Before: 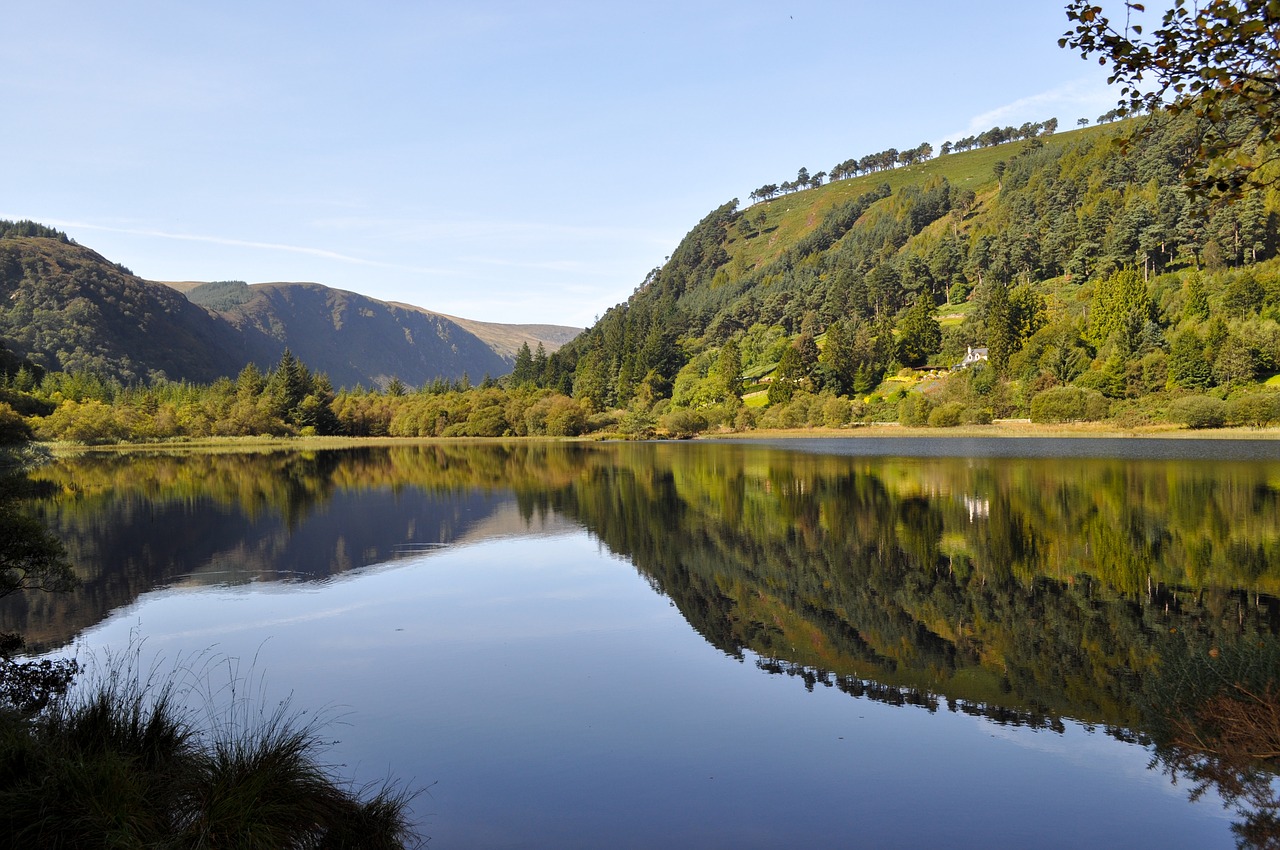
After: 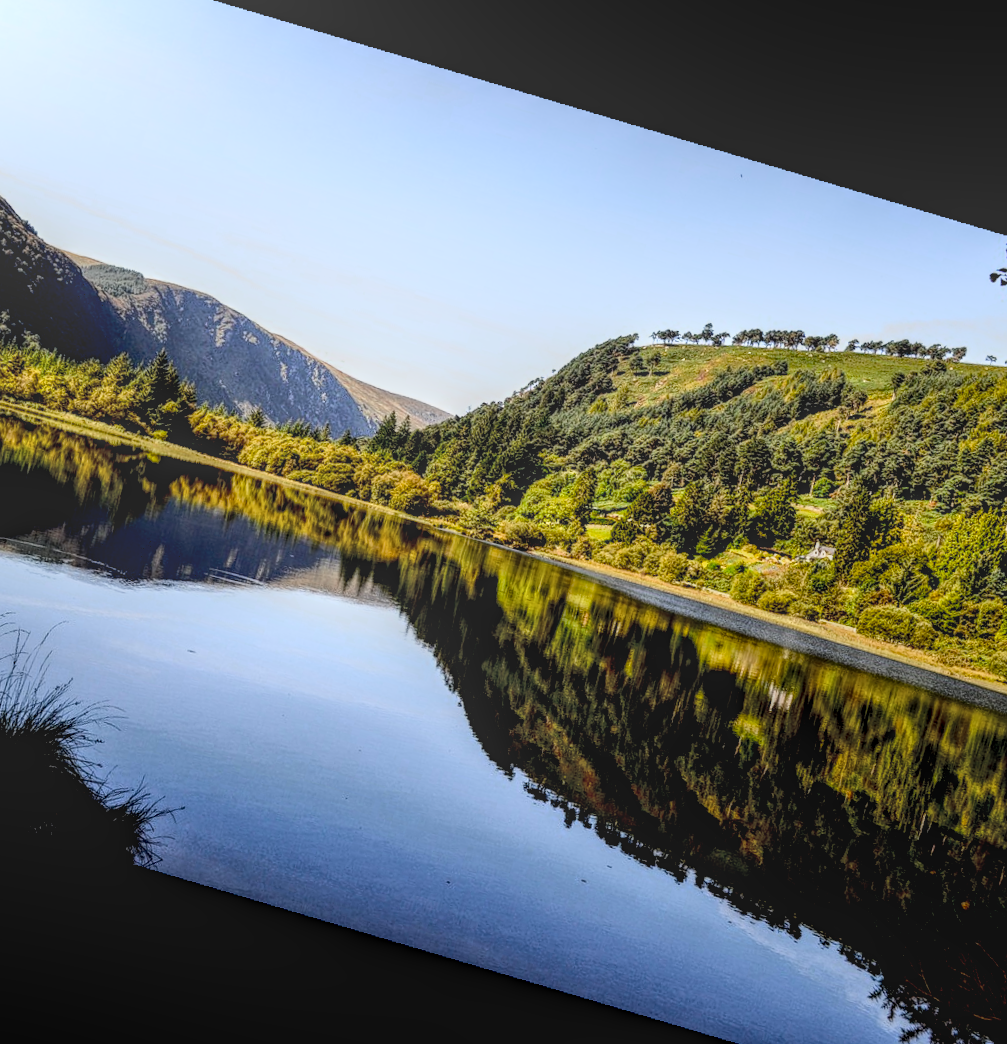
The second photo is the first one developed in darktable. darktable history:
rotate and perspective: rotation 13.27°, automatic cropping off
crop and rotate: angle -3.27°, left 14.277%, top 0.028%, right 10.766%, bottom 0.028%
exposure: black level correction 0.046, exposure -0.228 EV, compensate highlight preservation false
local contrast: highlights 20%, shadows 30%, detail 200%, midtone range 0.2
tone equalizer: -8 EV -0.75 EV, -7 EV -0.7 EV, -6 EV -0.6 EV, -5 EV -0.4 EV, -3 EV 0.4 EV, -2 EV 0.6 EV, -1 EV 0.7 EV, +0 EV 0.75 EV, edges refinement/feathering 500, mask exposure compensation -1.57 EV, preserve details no
base curve: curves: ch0 [(0, 0) (0.028, 0.03) (0.121, 0.232) (0.46, 0.748) (0.859, 0.968) (1, 1)]
color zones: curves: ch0 [(0, 0.5) (0.125, 0.4) (0.25, 0.5) (0.375, 0.4) (0.5, 0.4) (0.625, 0.6) (0.75, 0.6) (0.875, 0.5)]; ch1 [(0, 0.35) (0.125, 0.45) (0.25, 0.35) (0.375, 0.35) (0.5, 0.35) (0.625, 0.35) (0.75, 0.45) (0.875, 0.35)]; ch2 [(0, 0.6) (0.125, 0.5) (0.25, 0.5) (0.375, 0.6) (0.5, 0.6) (0.625, 0.5) (0.75, 0.5) (0.875, 0.5)]
